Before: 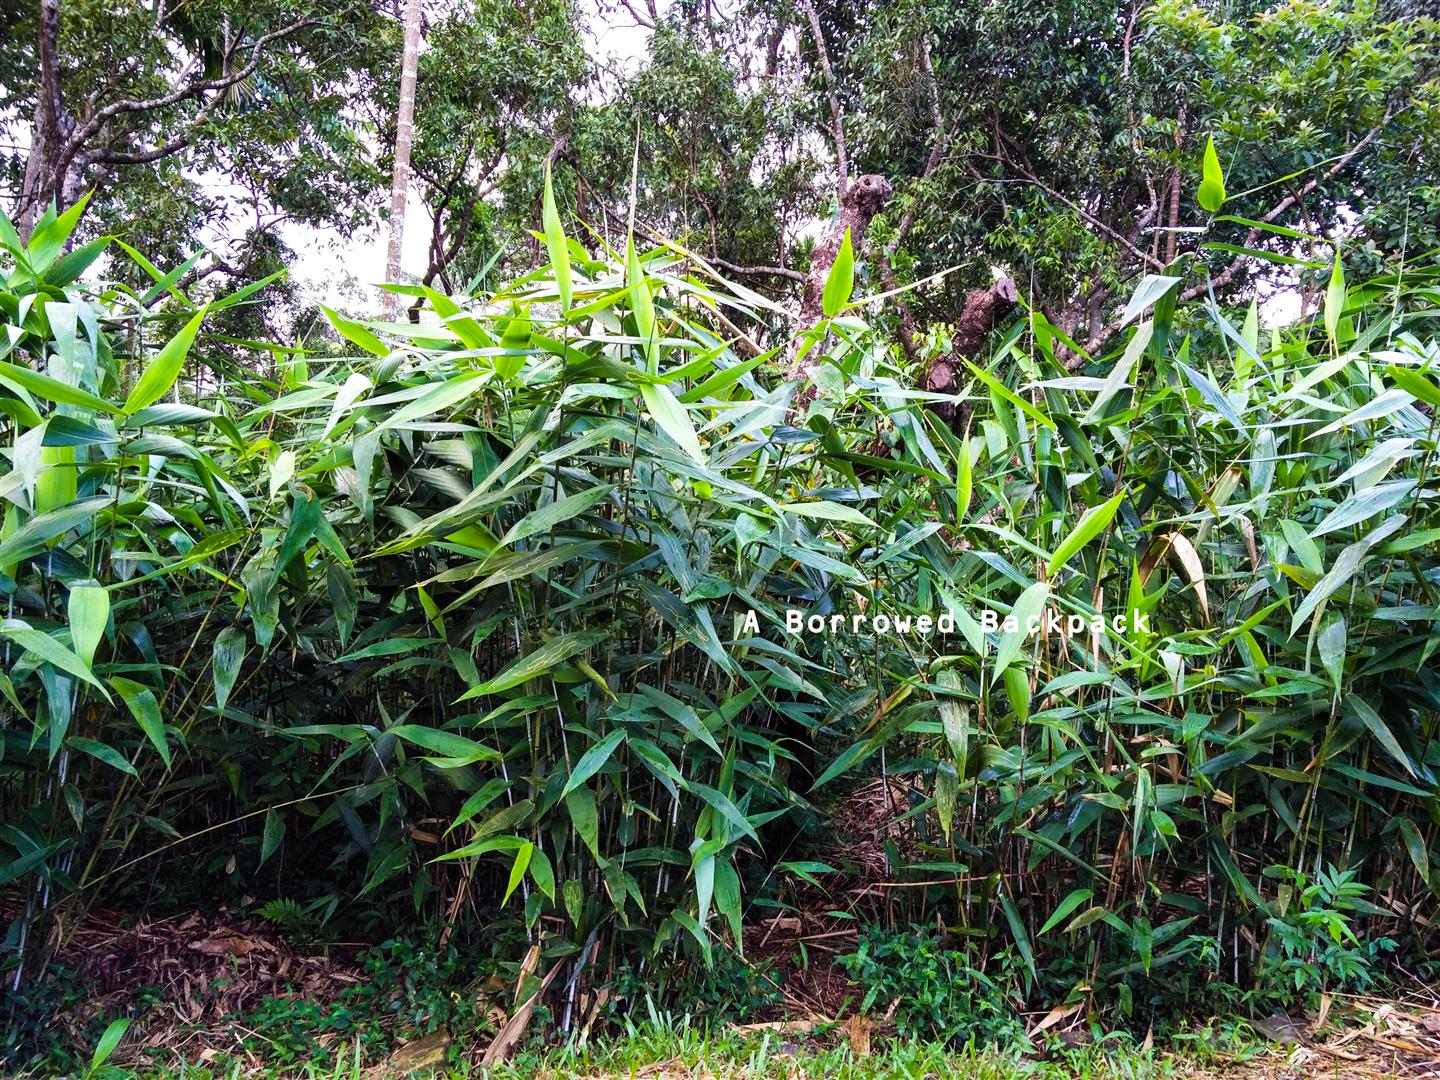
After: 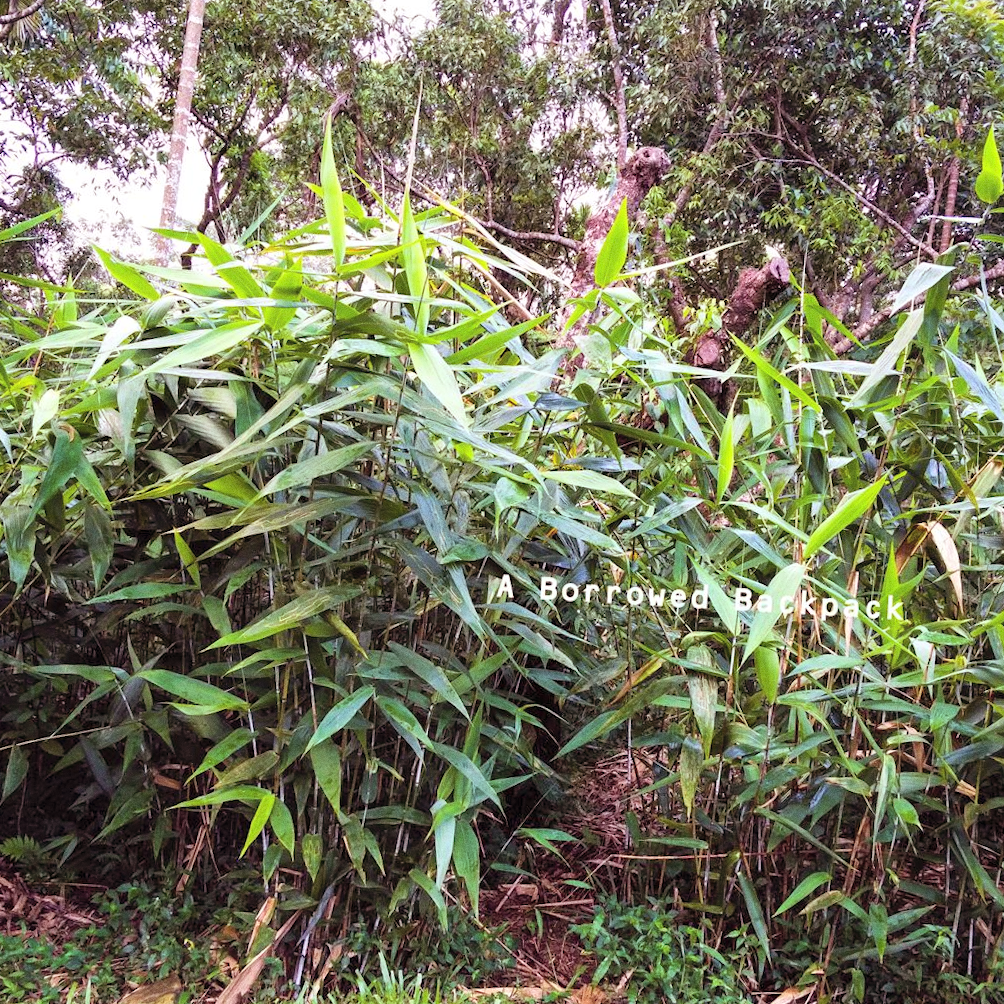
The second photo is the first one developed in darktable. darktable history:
rgb levels: mode RGB, independent channels, levels [[0, 0.474, 1], [0, 0.5, 1], [0, 0.5, 1]]
contrast brightness saturation: brightness 0.13
crop and rotate: angle -3.27°, left 14.277%, top 0.028%, right 10.766%, bottom 0.028%
grain: coarseness 0.09 ISO
